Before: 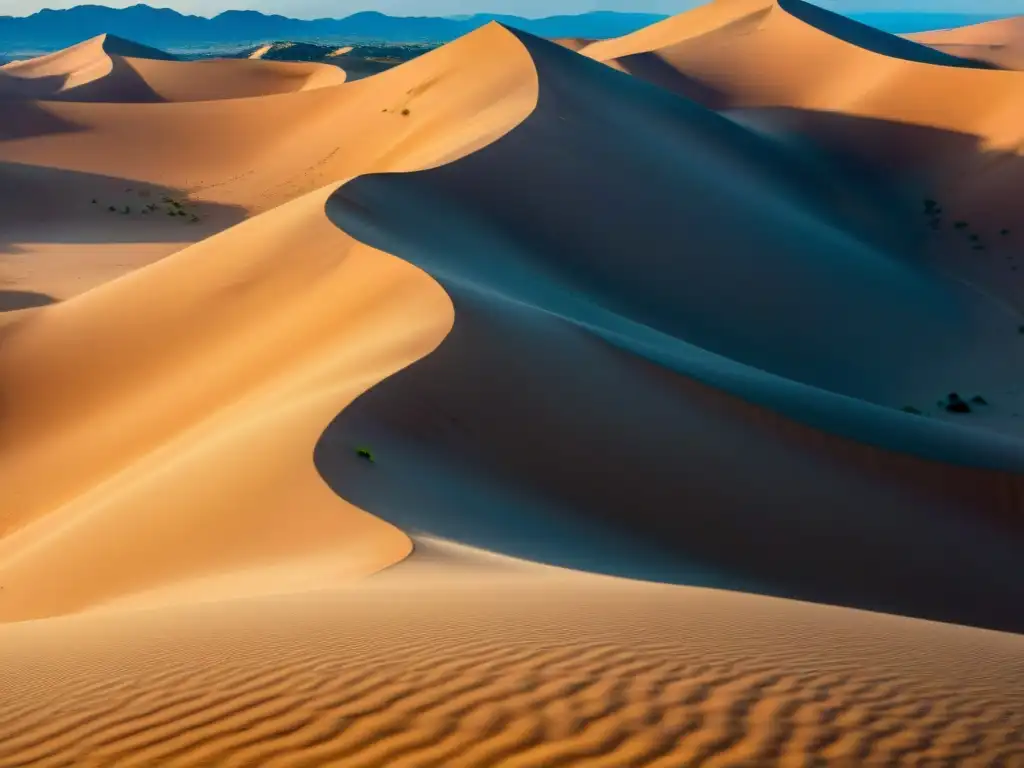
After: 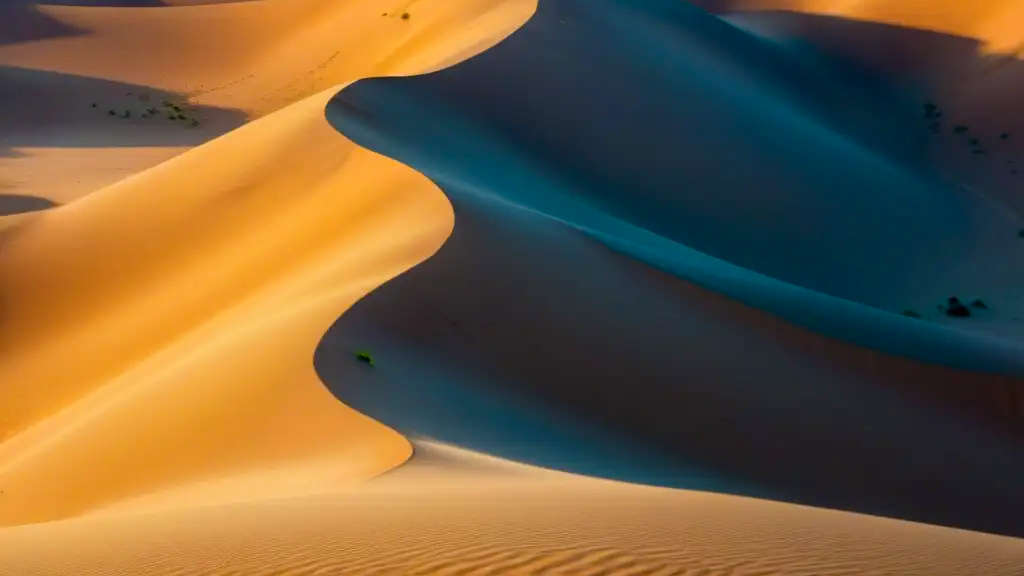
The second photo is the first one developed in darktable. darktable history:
crop and rotate: top 12.5%, bottom 12.5%
color zones: curves: ch1 [(0.077, 0.436) (0.25, 0.5) (0.75, 0.5)]
color balance rgb: linear chroma grading › global chroma 6.48%, perceptual saturation grading › global saturation 12.96%, global vibrance 6.02%
